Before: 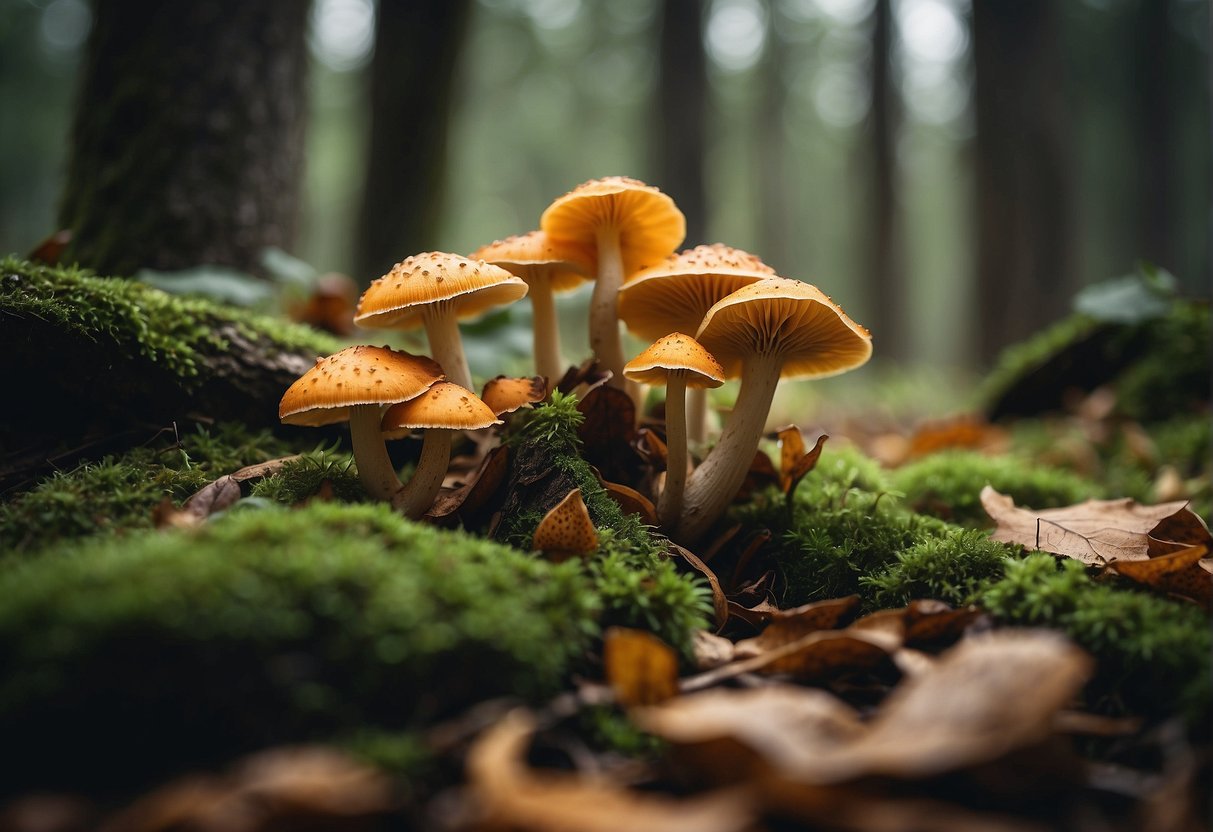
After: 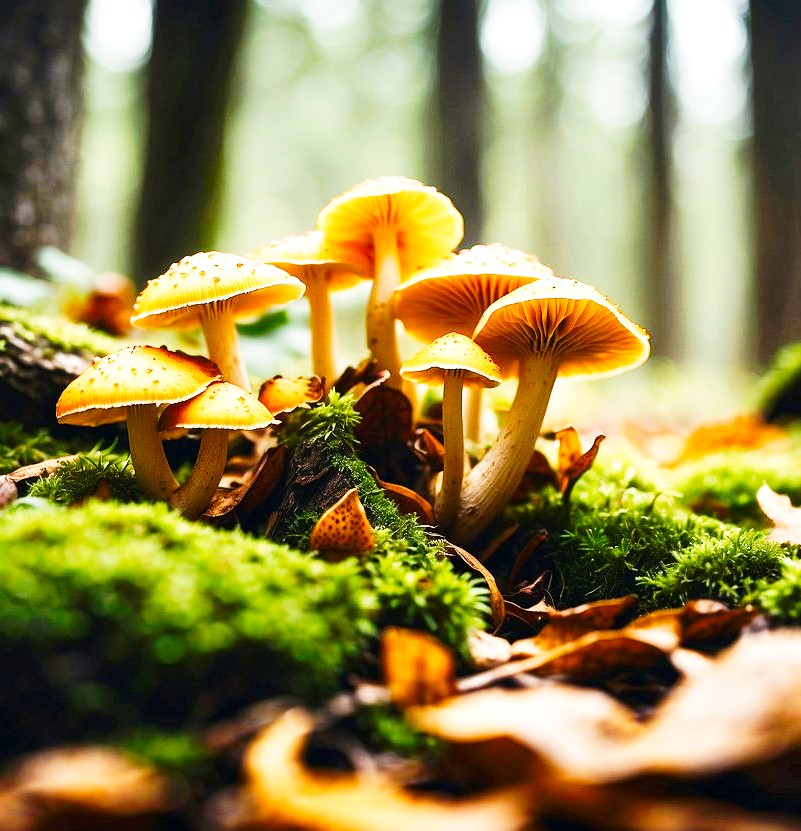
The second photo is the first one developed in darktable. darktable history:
tone curve: curves: ch0 [(0, 0) (0.003, 0.003) (0.011, 0.013) (0.025, 0.028) (0.044, 0.05) (0.069, 0.078) (0.1, 0.113) (0.136, 0.153) (0.177, 0.2) (0.224, 0.271) (0.277, 0.374) (0.335, 0.47) (0.399, 0.574) (0.468, 0.688) (0.543, 0.79) (0.623, 0.859) (0.709, 0.919) (0.801, 0.957) (0.898, 0.978) (1, 1)], preserve colors none
exposure: black level correction 0, exposure 0.7 EV, compensate exposure bias true, compensate highlight preservation false
crop and rotate: left 18.442%, right 15.508%
color balance rgb: global offset › luminance -0.51%, perceptual saturation grading › global saturation 27.53%, perceptual saturation grading › highlights -25%, perceptual saturation grading › shadows 25%, perceptual brilliance grading › highlights 6.62%, perceptual brilliance grading › mid-tones 17.07%, perceptual brilliance grading › shadows -5.23%
